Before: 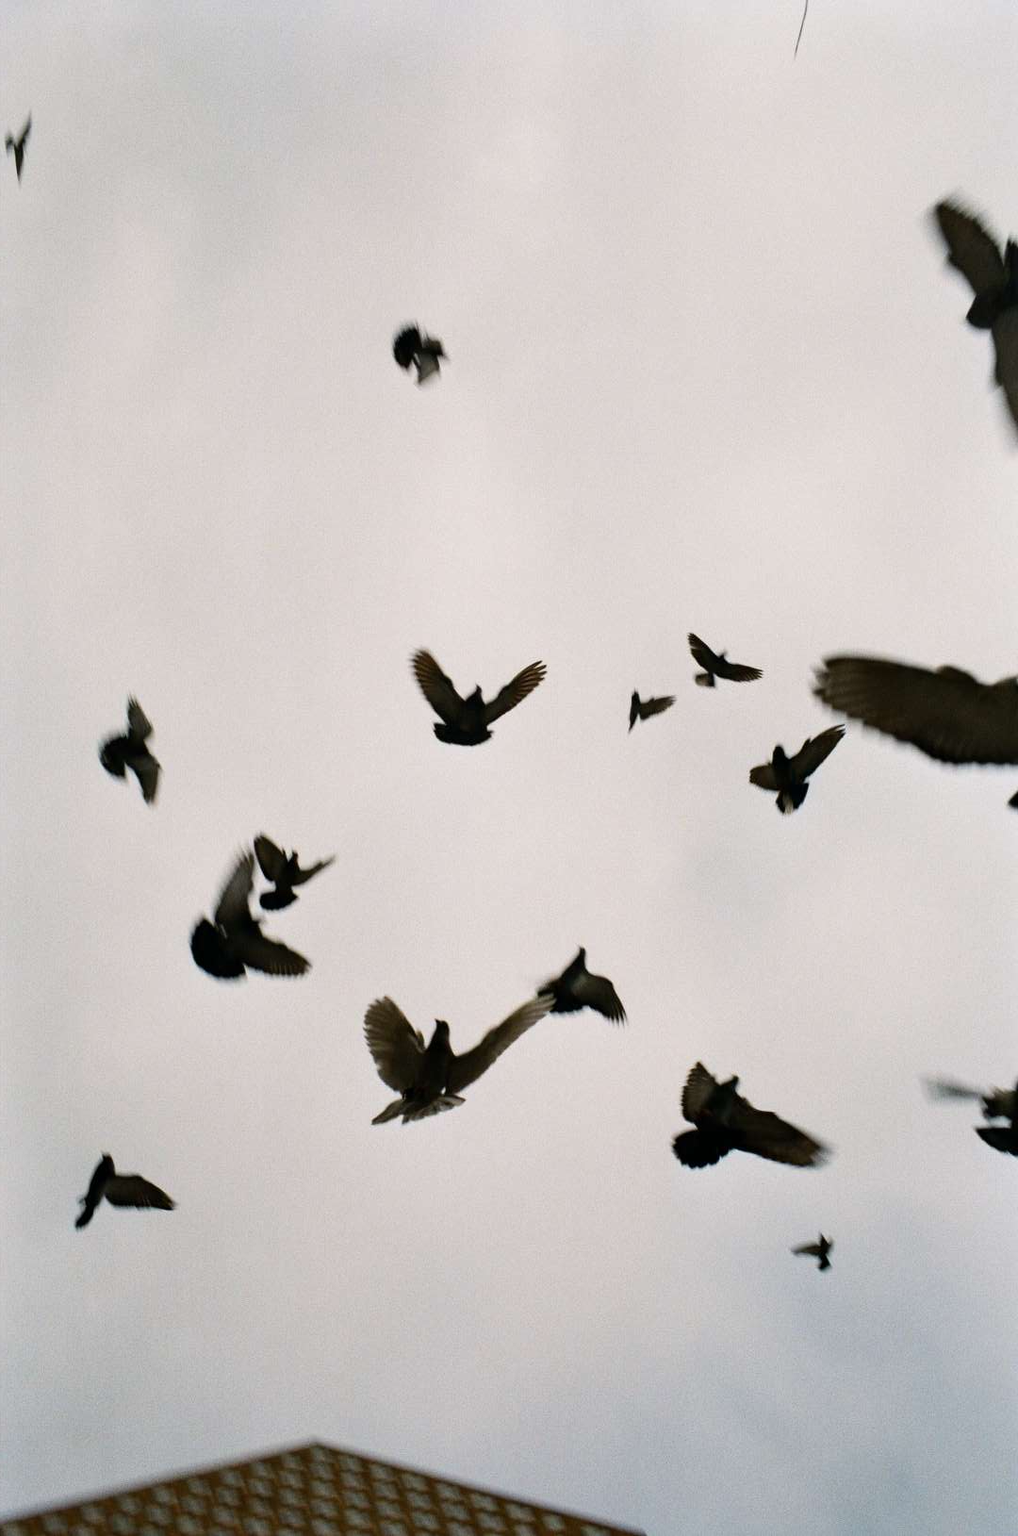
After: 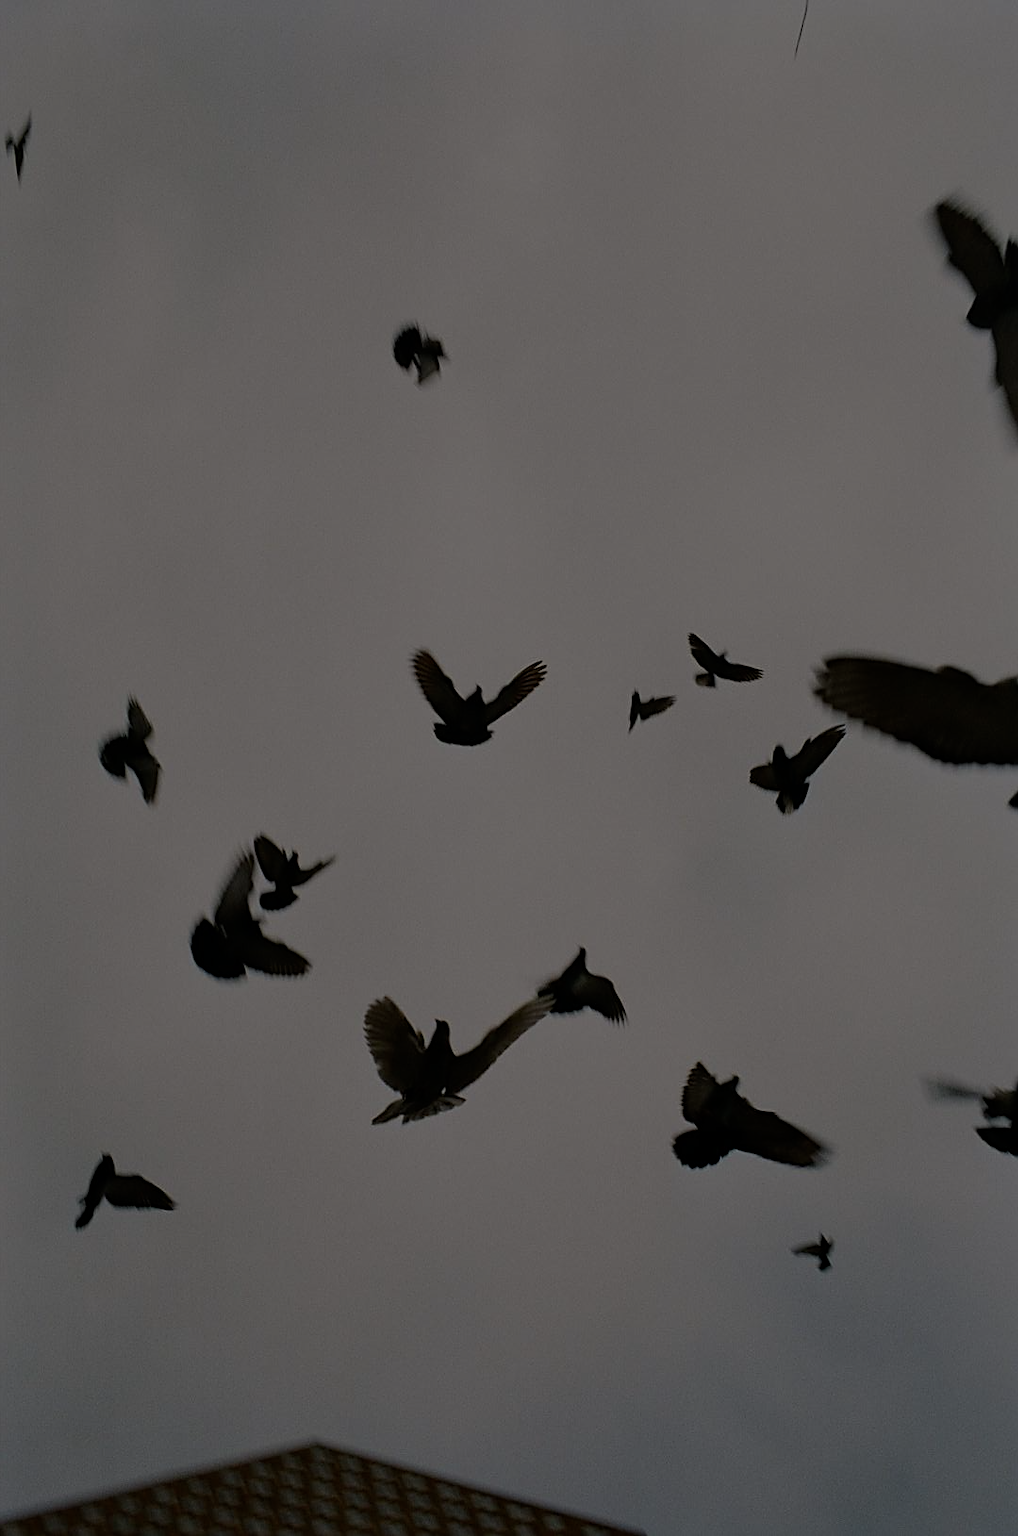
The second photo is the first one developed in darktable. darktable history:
exposure: exposure -2.446 EV, compensate highlight preservation false
sharpen: on, module defaults
